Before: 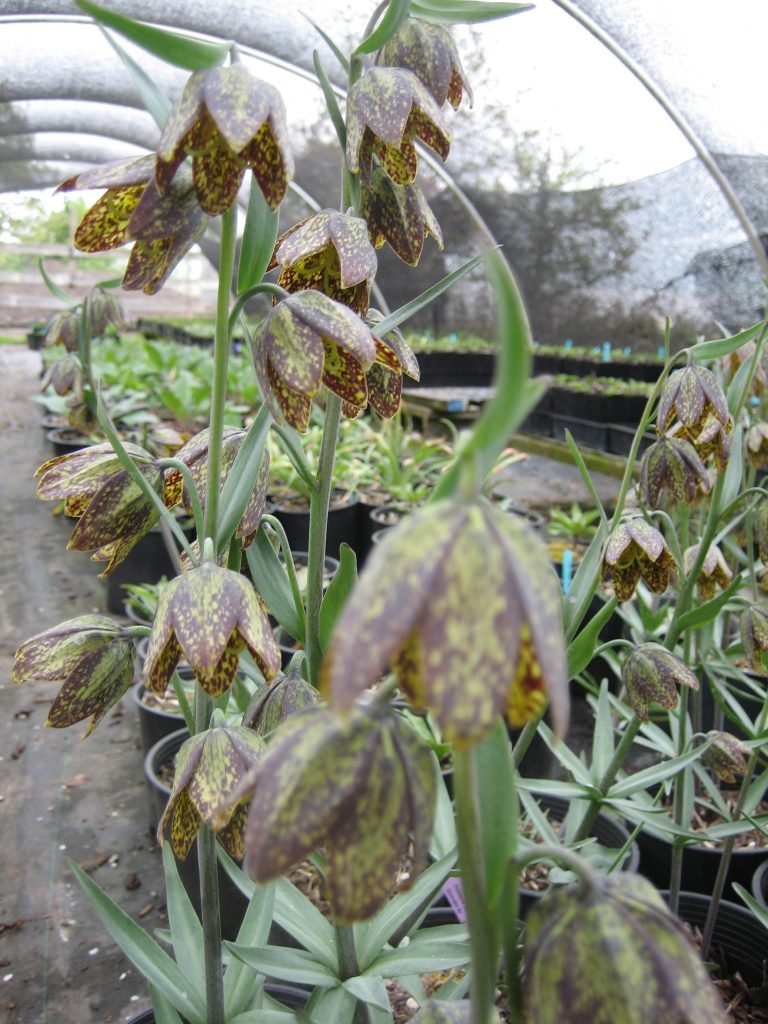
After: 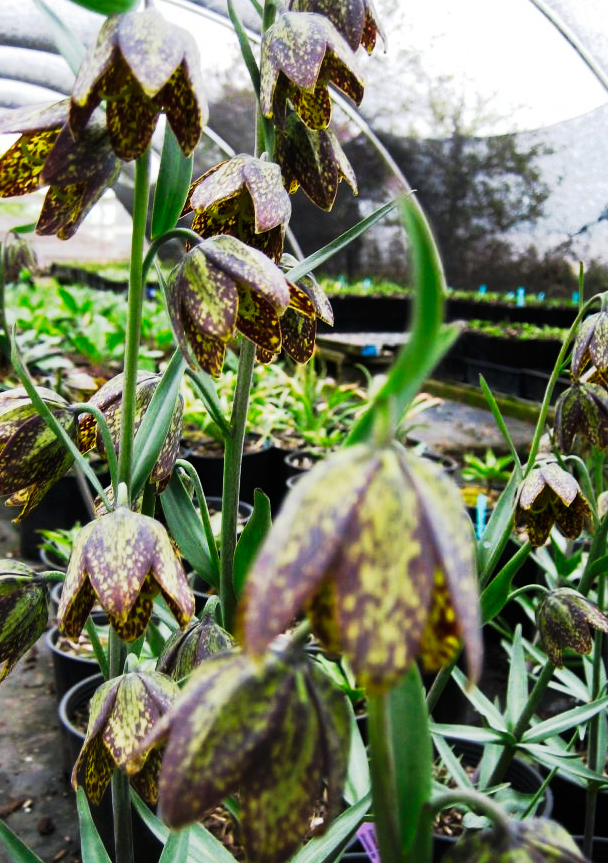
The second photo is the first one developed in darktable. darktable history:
tone curve: curves: ch0 [(0, 0) (0.003, 0.005) (0.011, 0.006) (0.025, 0.004) (0.044, 0.004) (0.069, 0.007) (0.1, 0.014) (0.136, 0.018) (0.177, 0.034) (0.224, 0.065) (0.277, 0.089) (0.335, 0.143) (0.399, 0.219) (0.468, 0.327) (0.543, 0.455) (0.623, 0.63) (0.709, 0.786) (0.801, 0.87) (0.898, 0.922) (1, 1)], preserve colors none
crop: left 11.225%, top 5.381%, right 9.565%, bottom 10.314%
